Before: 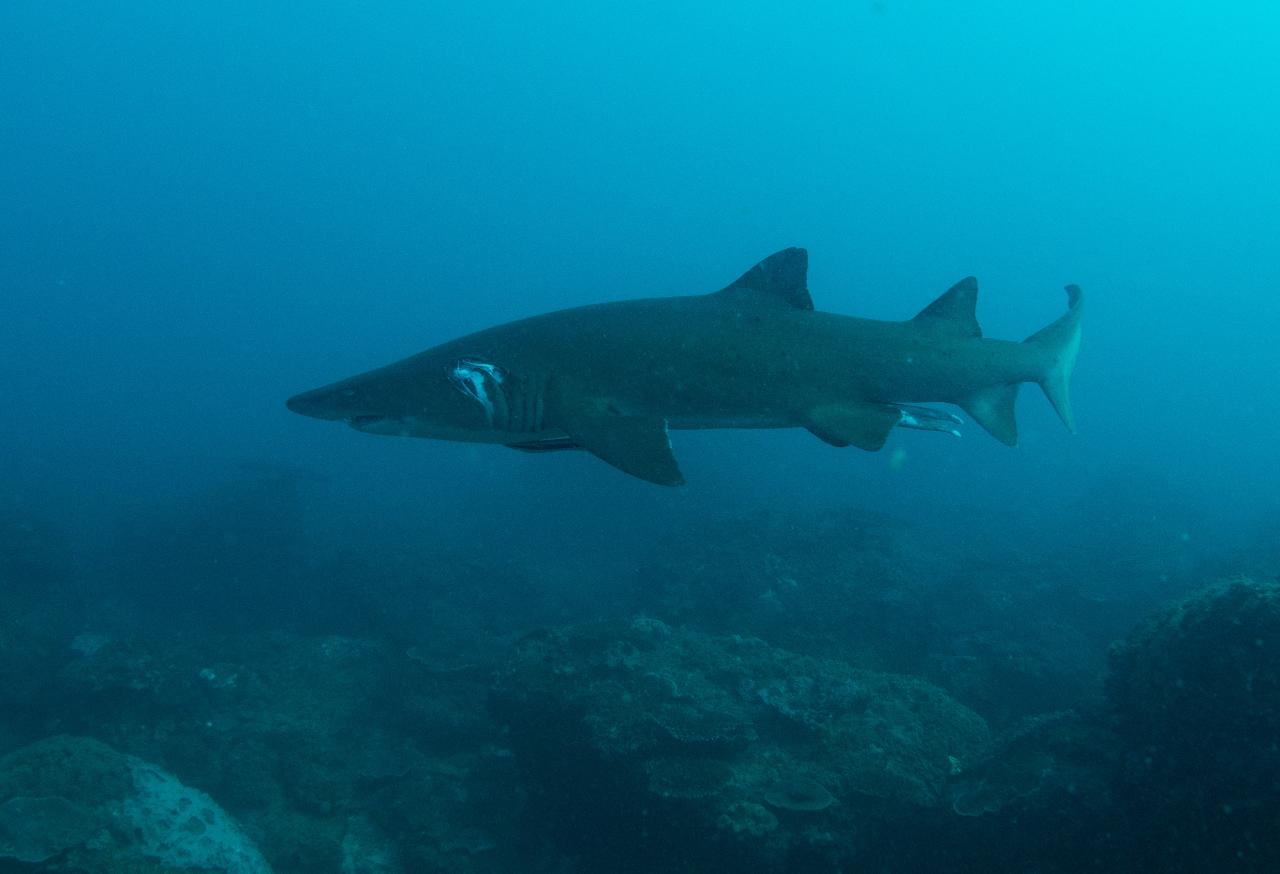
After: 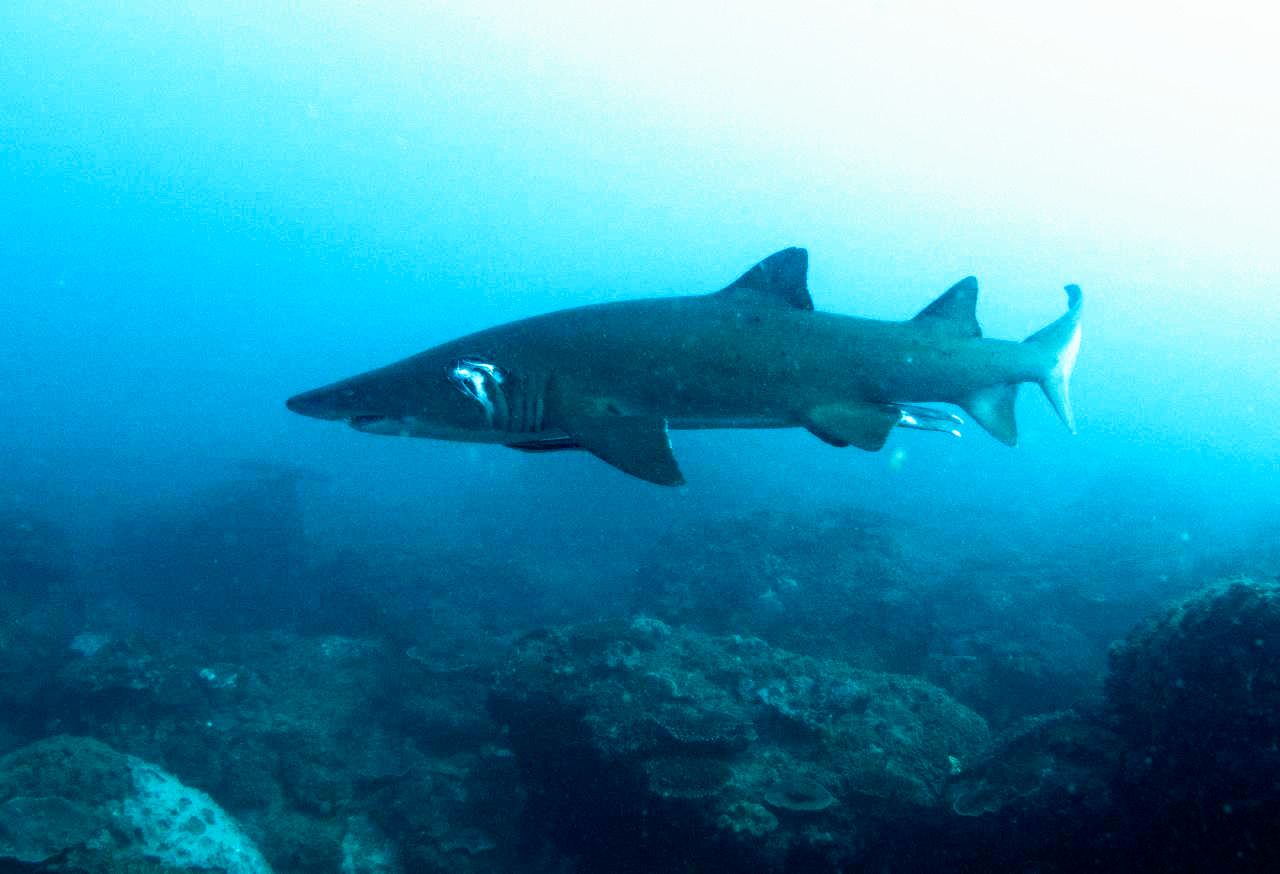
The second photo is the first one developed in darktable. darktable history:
tone equalizer: -8 EV -0.75 EV, -7 EV -0.7 EV, -6 EV -0.6 EV, -5 EV -0.4 EV, -3 EV 0.4 EV, -2 EV 0.6 EV, -1 EV 0.7 EV, +0 EV 0.75 EV, edges refinement/feathering 500, mask exposure compensation -1.57 EV, preserve details no
filmic rgb: middle gray luminance 8.8%, black relative exposure -6.3 EV, white relative exposure 2.7 EV, threshold 6 EV, target black luminance 0%, hardness 4.74, latitude 73.47%, contrast 1.332, shadows ↔ highlights balance 10.13%, add noise in highlights 0, preserve chrominance no, color science v3 (2019), use custom middle-gray values true, iterations of high-quality reconstruction 0, contrast in highlights soft, enable highlight reconstruction true
